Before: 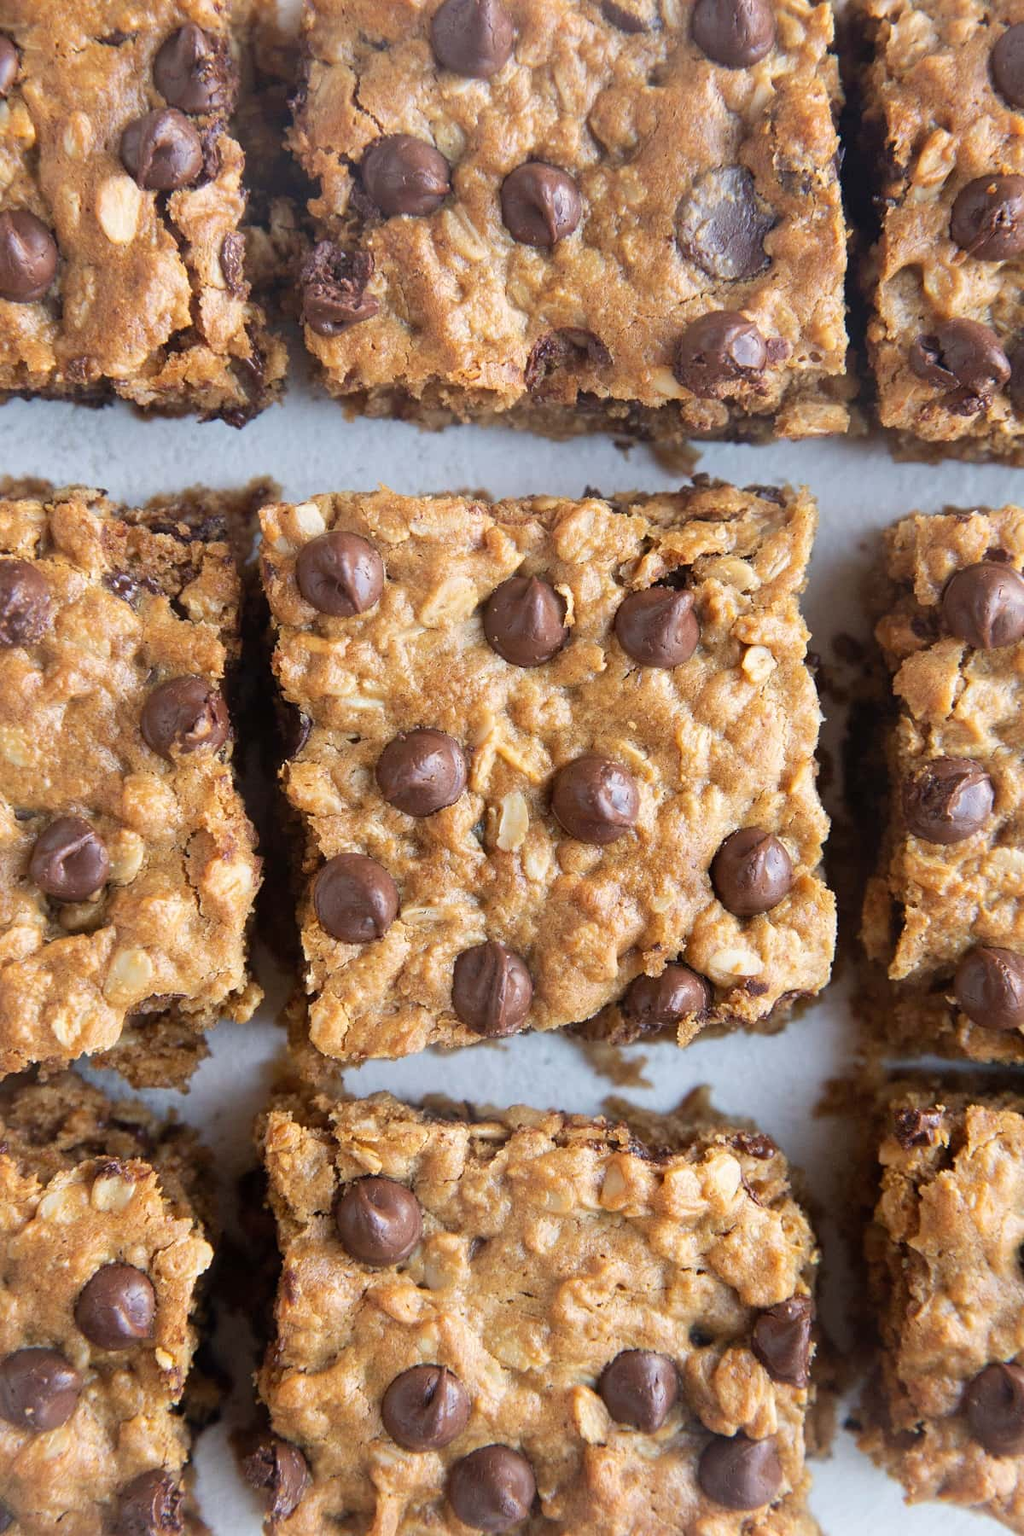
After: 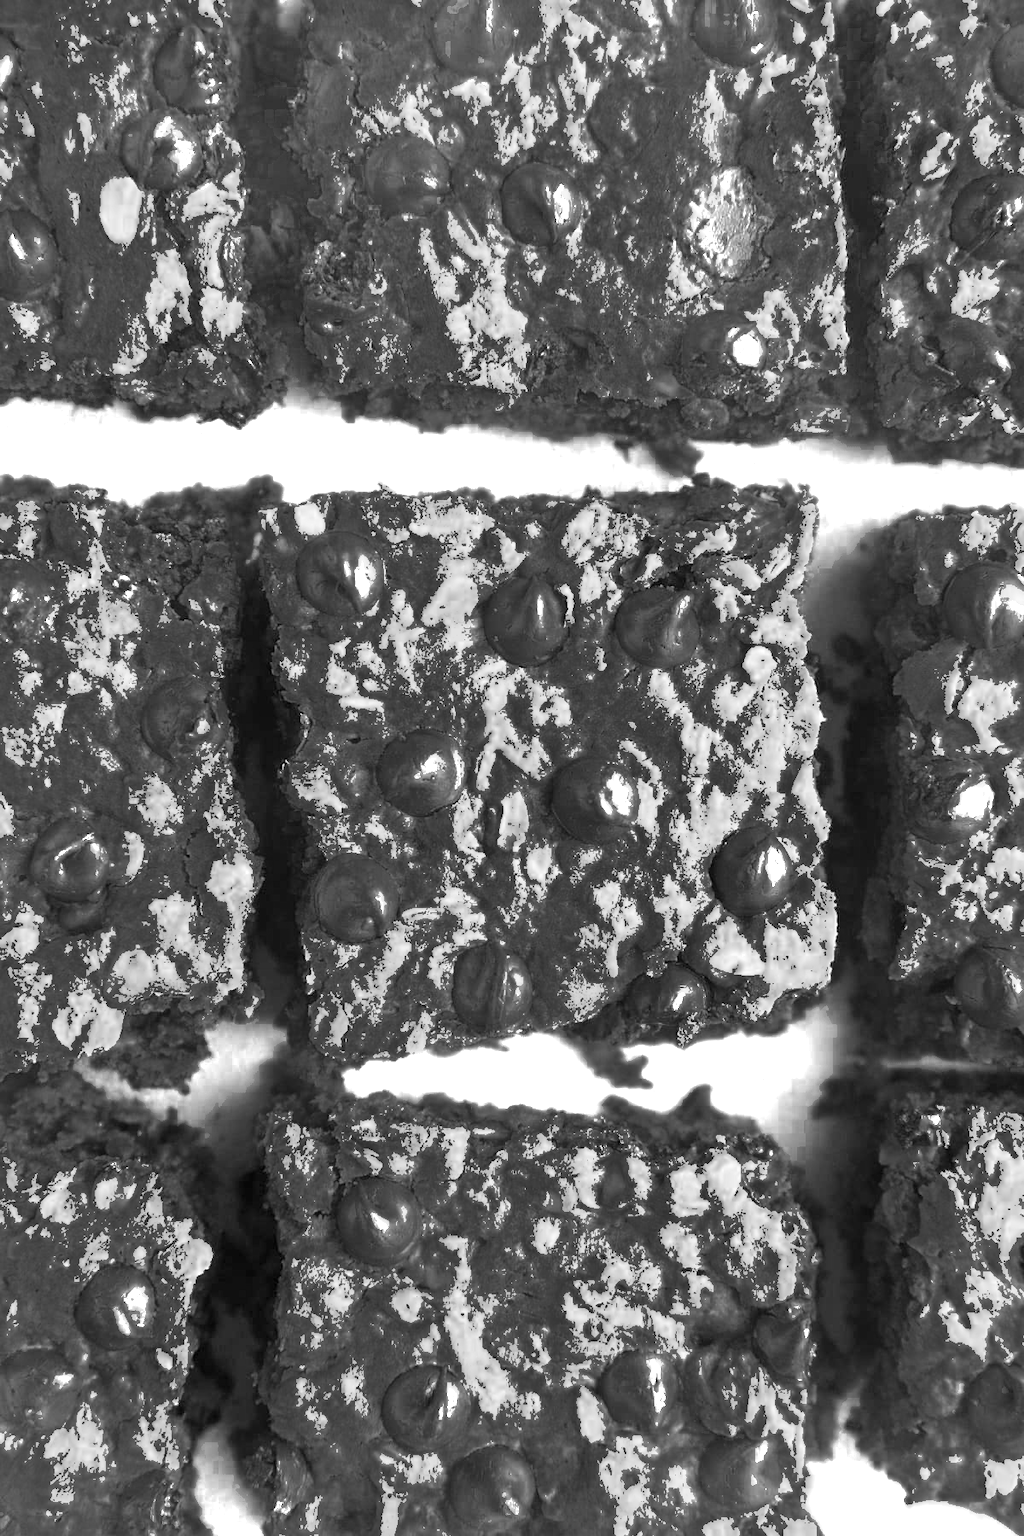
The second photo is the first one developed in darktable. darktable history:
exposure: black level correction 0, exposure 0.695 EV, compensate exposure bias true, compensate highlight preservation false
tone equalizer: -8 EV -0.402 EV, -7 EV -0.419 EV, -6 EV -0.326 EV, -5 EV -0.258 EV, -3 EV 0.214 EV, -2 EV 0.342 EV, -1 EV 0.373 EV, +0 EV 0.391 EV, edges refinement/feathering 500, mask exposure compensation -1.57 EV, preserve details no
shadows and highlights: highlights color adjustment 72.56%
color zones: curves: ch0 [(0.287, 0.048) (0.493, 0.484) (0.737, 0.816)]; ch1 [(0, 0) (0.143, 0) (0.286, 0) (0.429, 0) (0.571, 0) (0.714, 0) (0.857, 0)]
